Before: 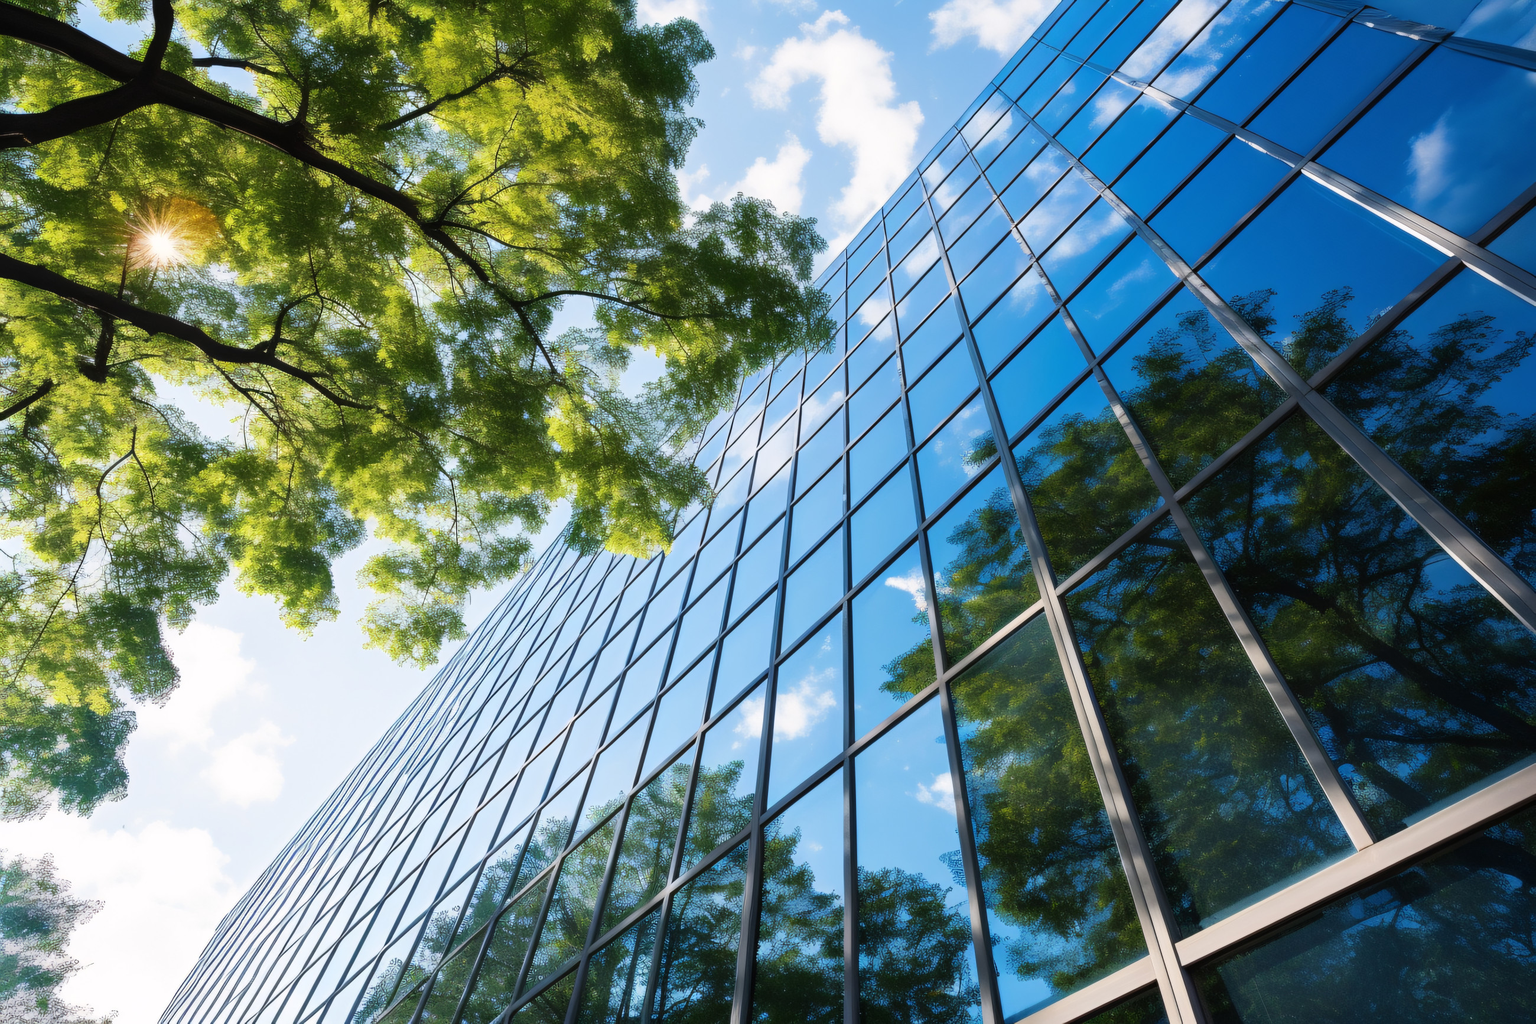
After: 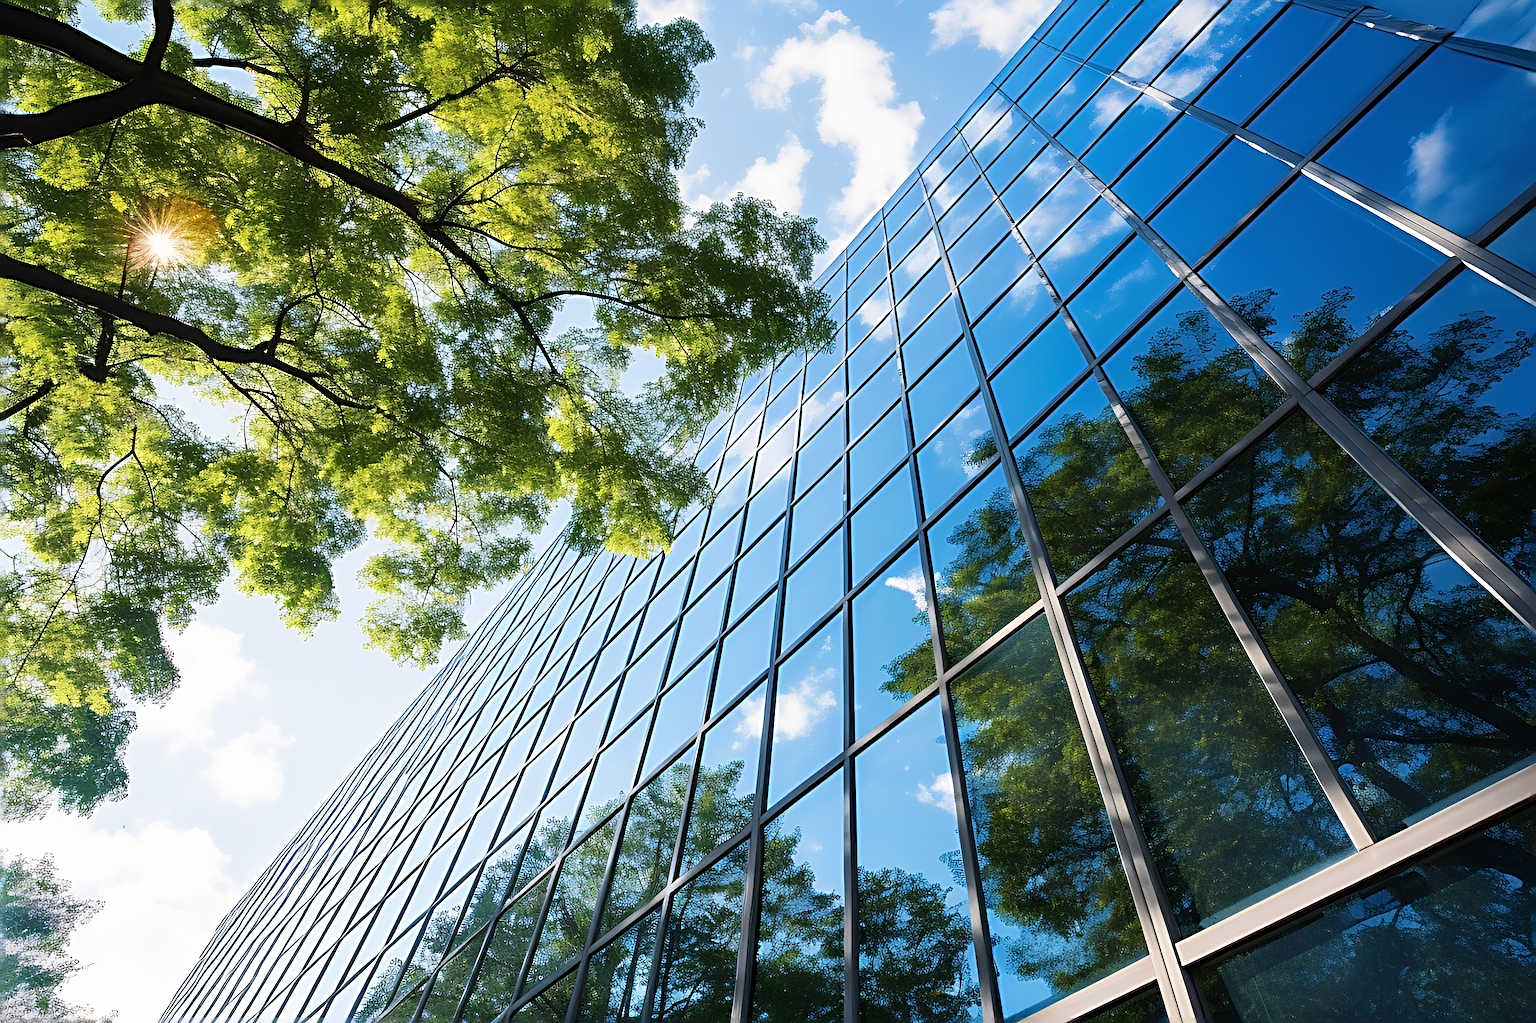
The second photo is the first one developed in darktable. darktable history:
sharpen: radius 3.71, amount 0.934
